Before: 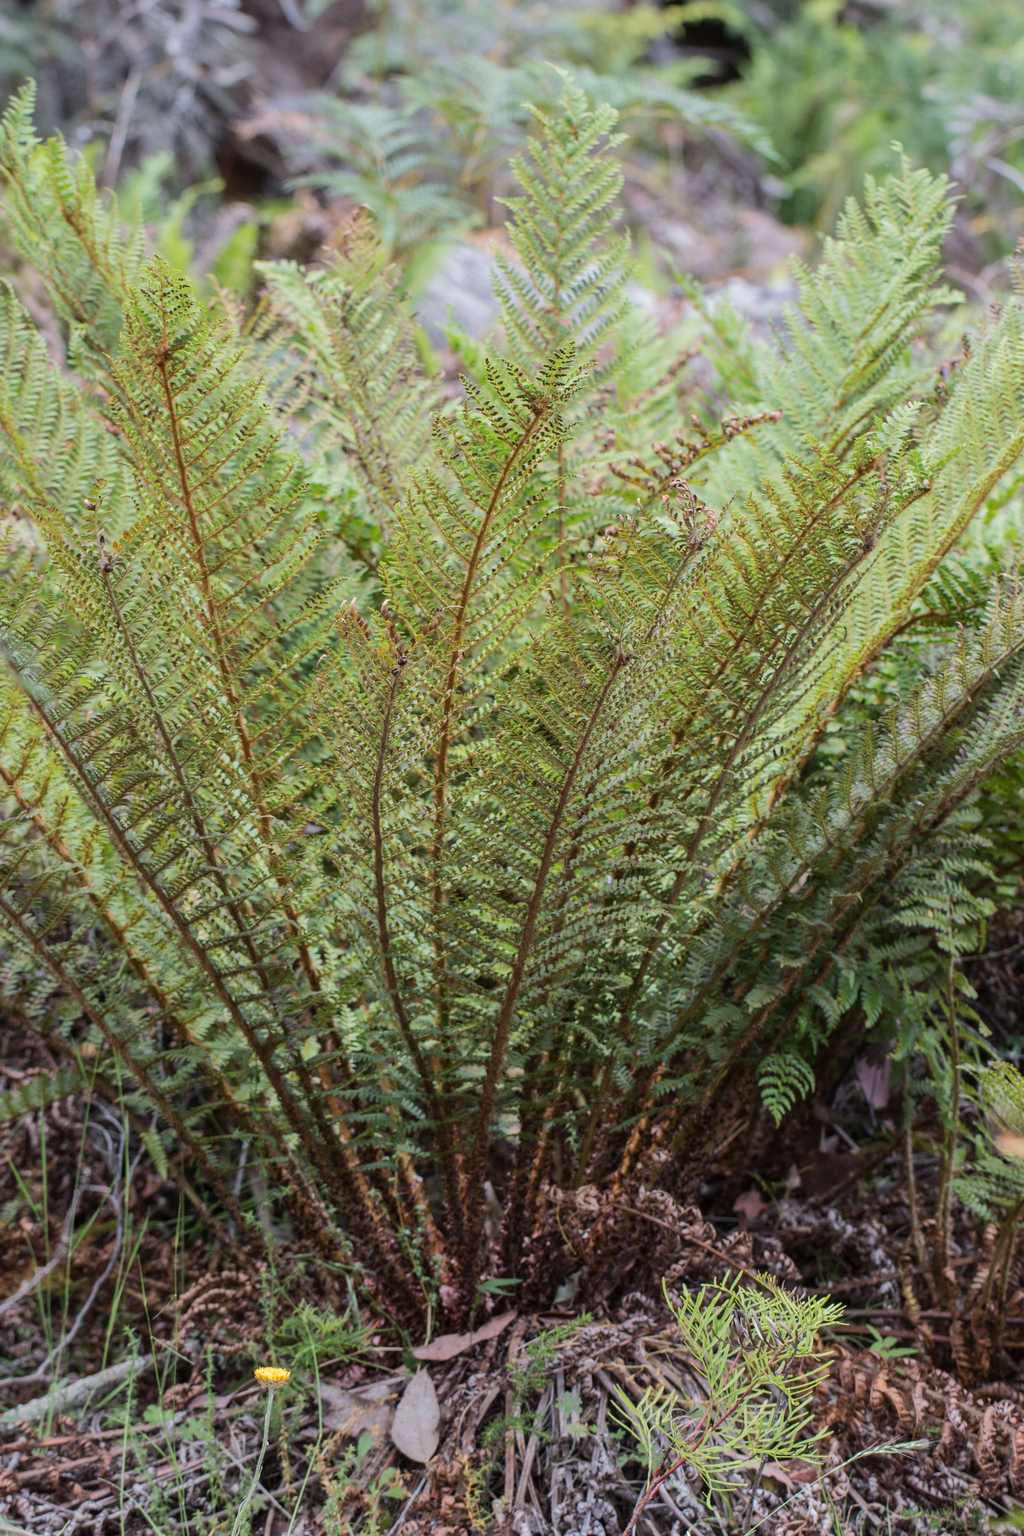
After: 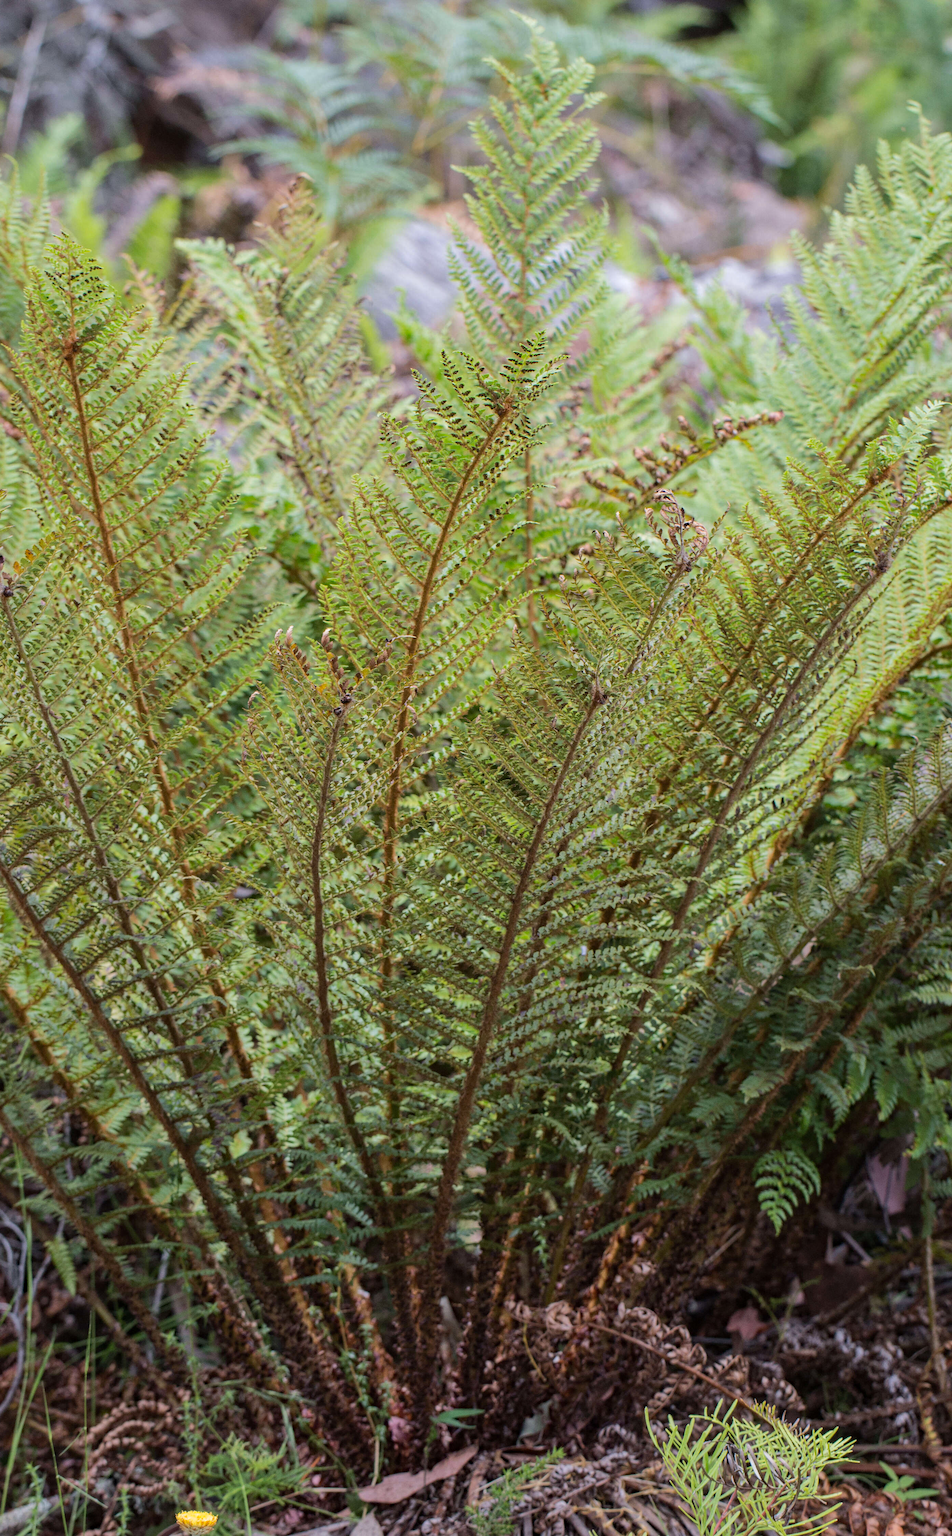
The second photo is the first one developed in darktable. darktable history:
haze removal: compatibility mode true, adaptive false
crop: left 9.929%, top 3.475%, right 9.188%, bottom 9.529%
